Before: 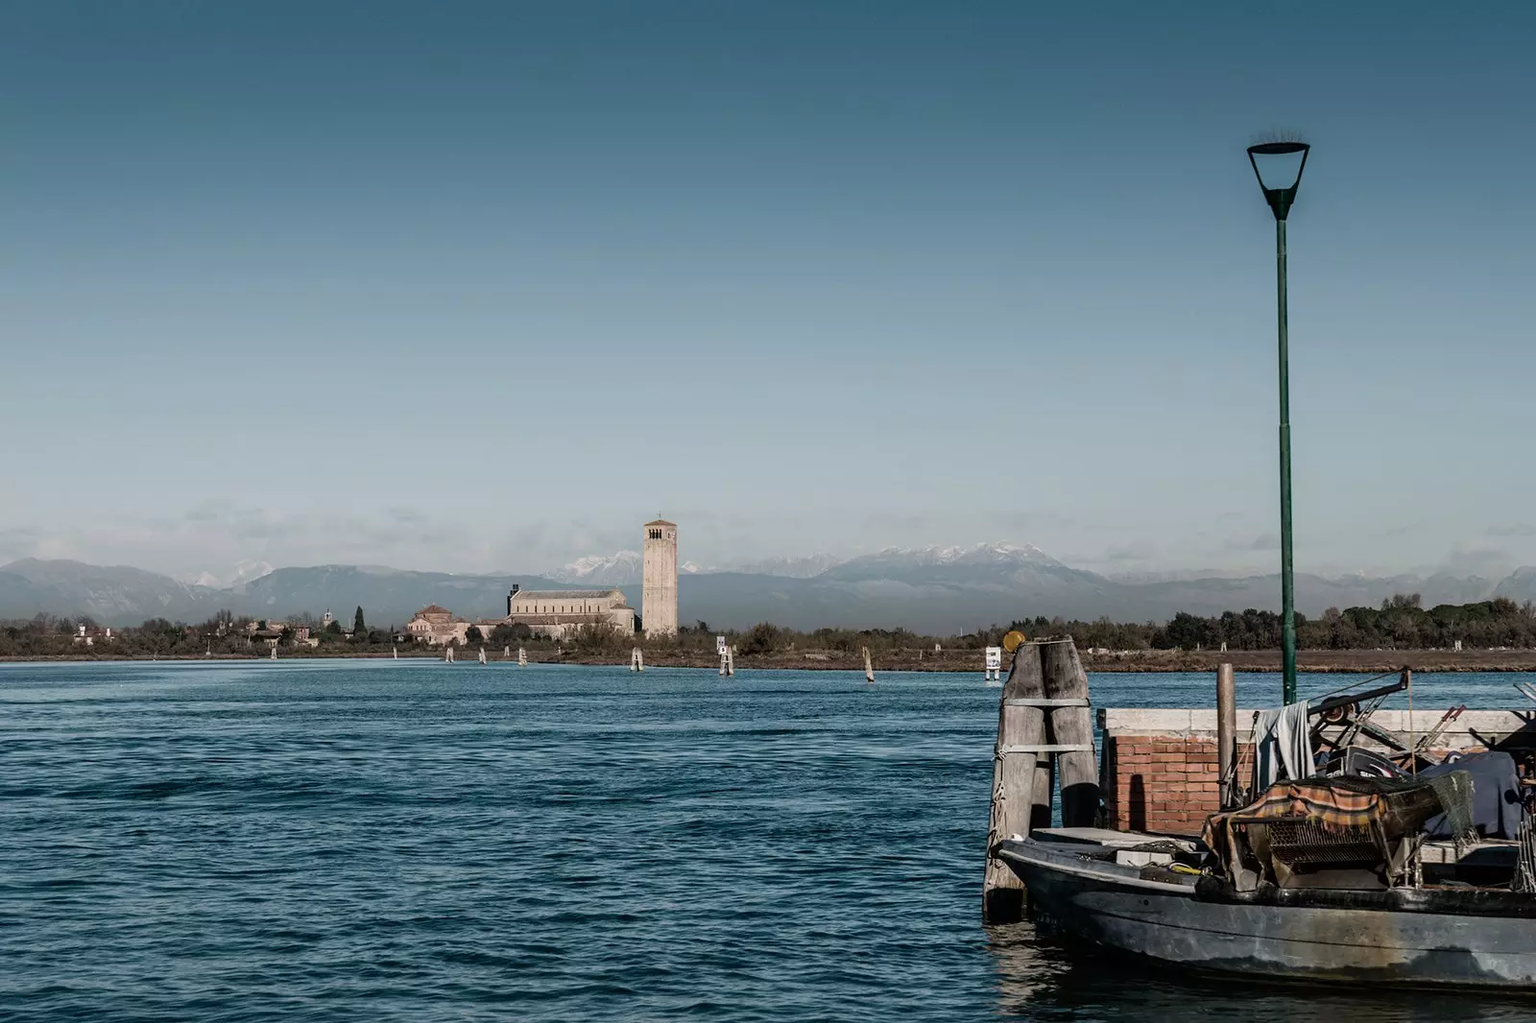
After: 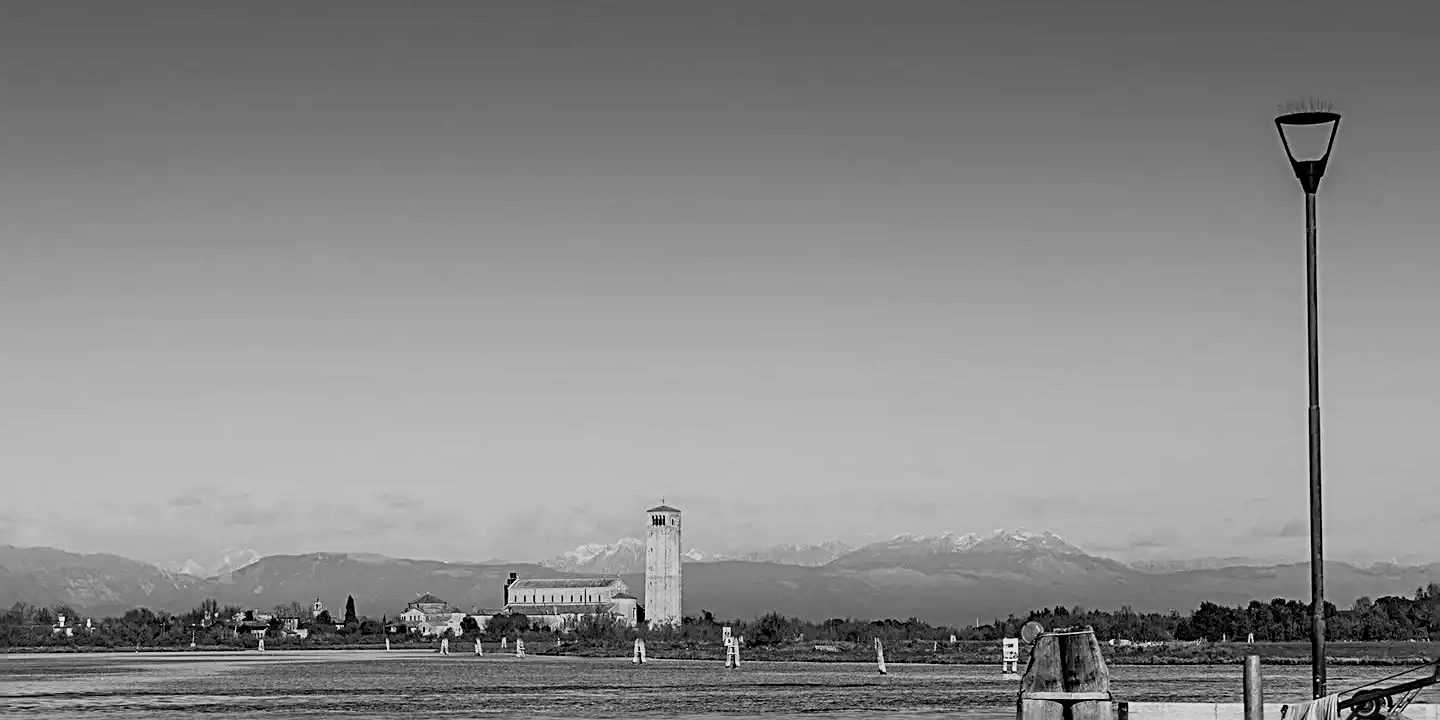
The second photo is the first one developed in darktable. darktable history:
monochrome: a 14.95, b -89.96
sharpen: radius 3.025, amount 0.757
exposure: exposure -0.293 EV, compensate highlight preservation false
crop: left 1.509%, top 3.452%, right 7.696%, bottom 28.452%
haze removal: adaptive false
base curve: curves: ch0 [(0, 0) (0.088, 0.125) (0.176, 0.251) (0.354, 0.501) (0.613, 0.749) (1, 0.877)], preserve colors none
rotate and perspective: crop left 0, crop top 0
